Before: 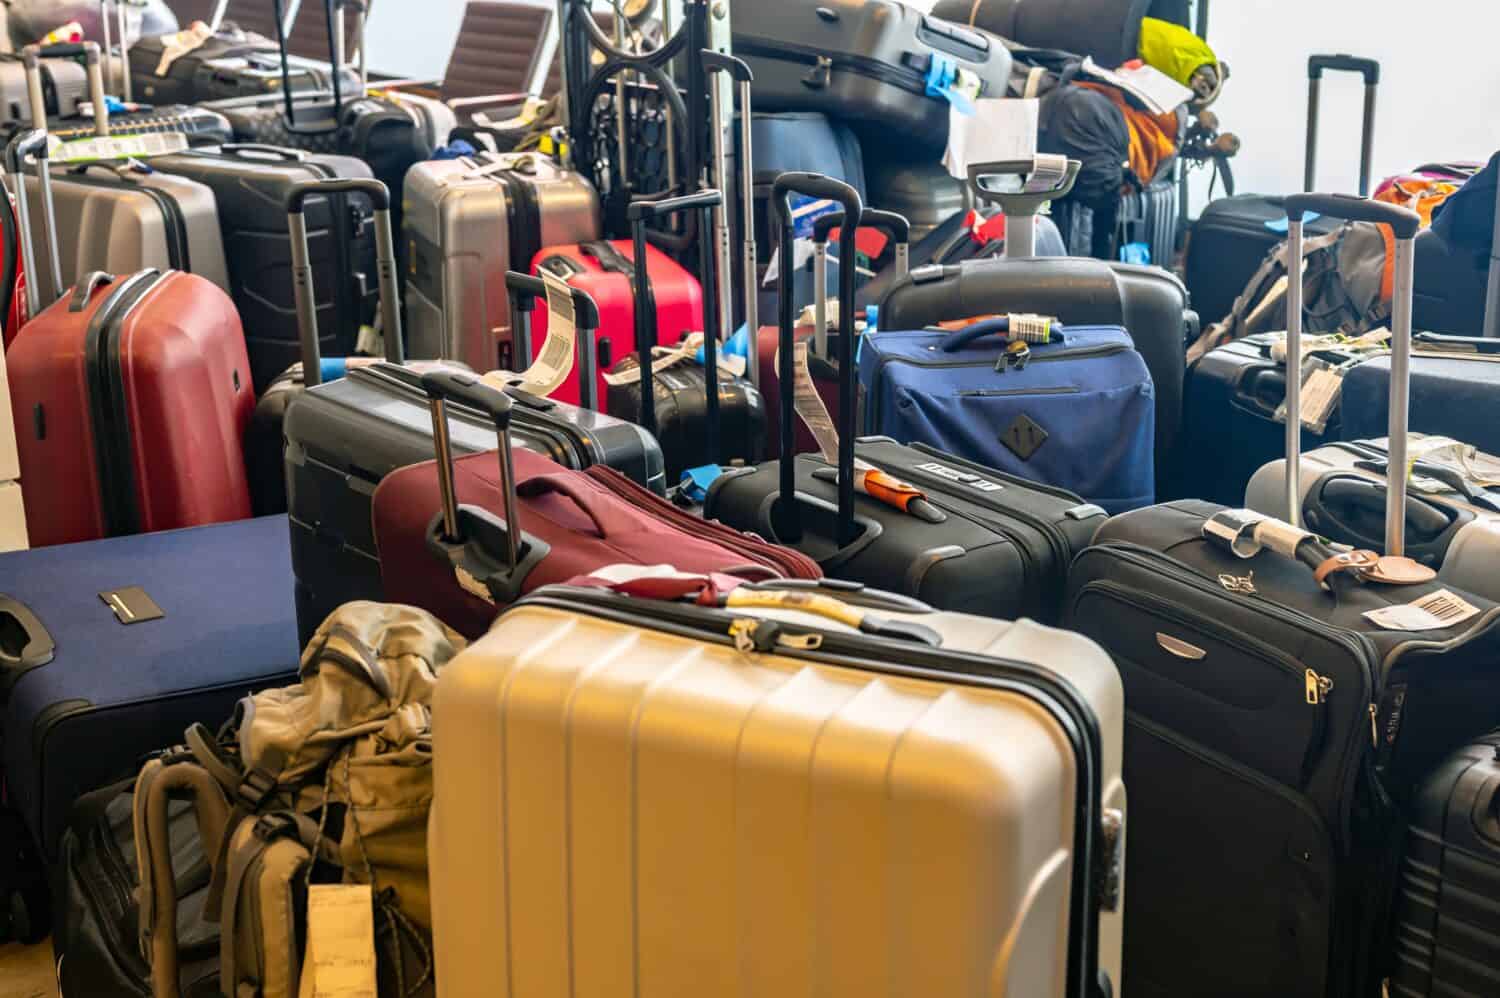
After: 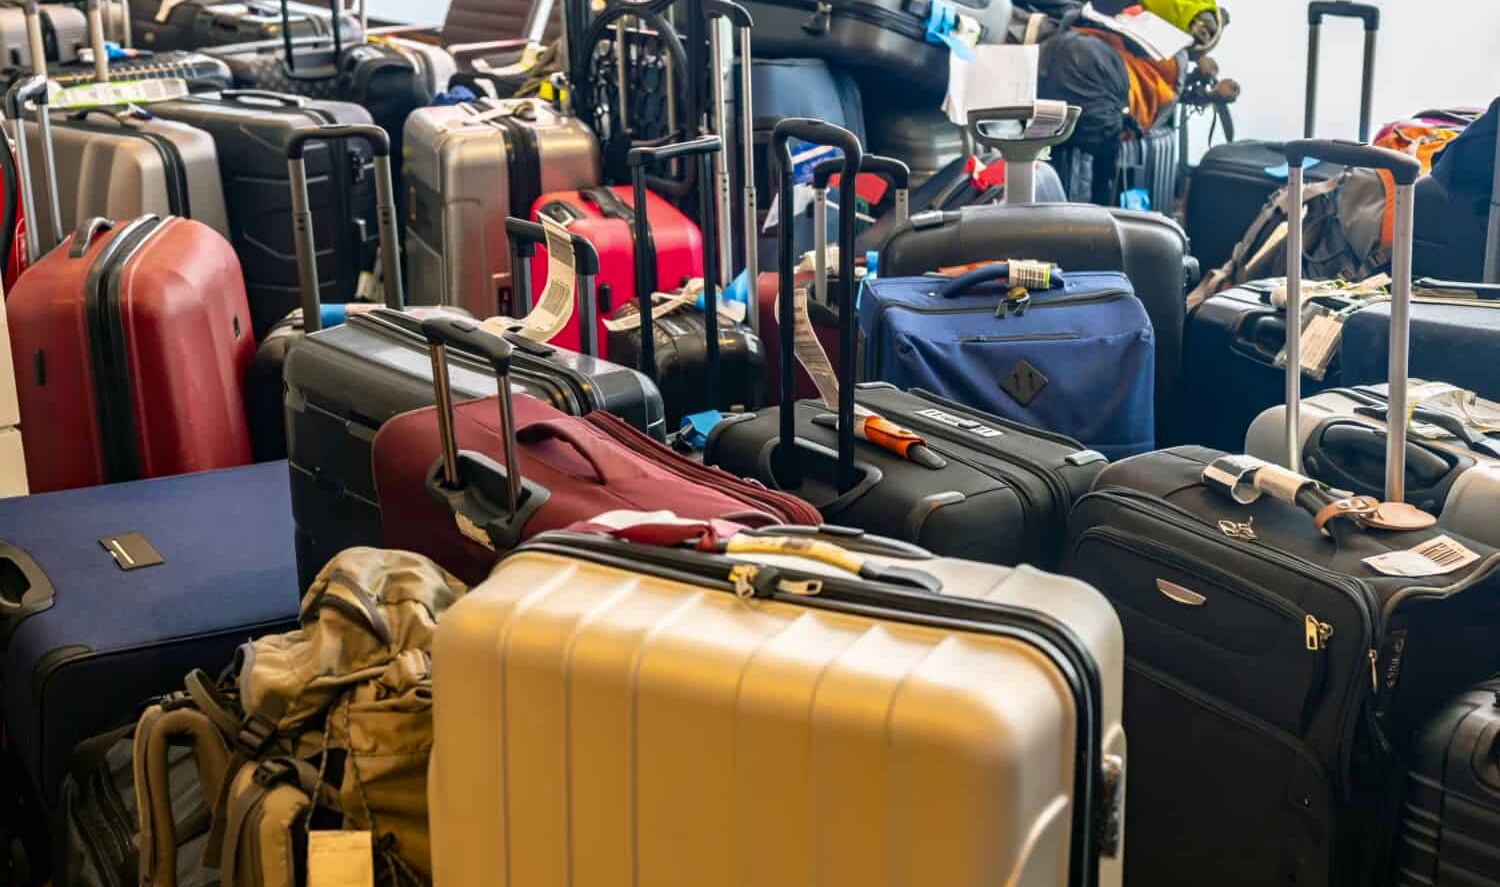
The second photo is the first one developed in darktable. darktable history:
crop and rotate: top 5.496%, bottom 5.585%
contrast brightness saturation: contrast 0.03, brightness -0.042
